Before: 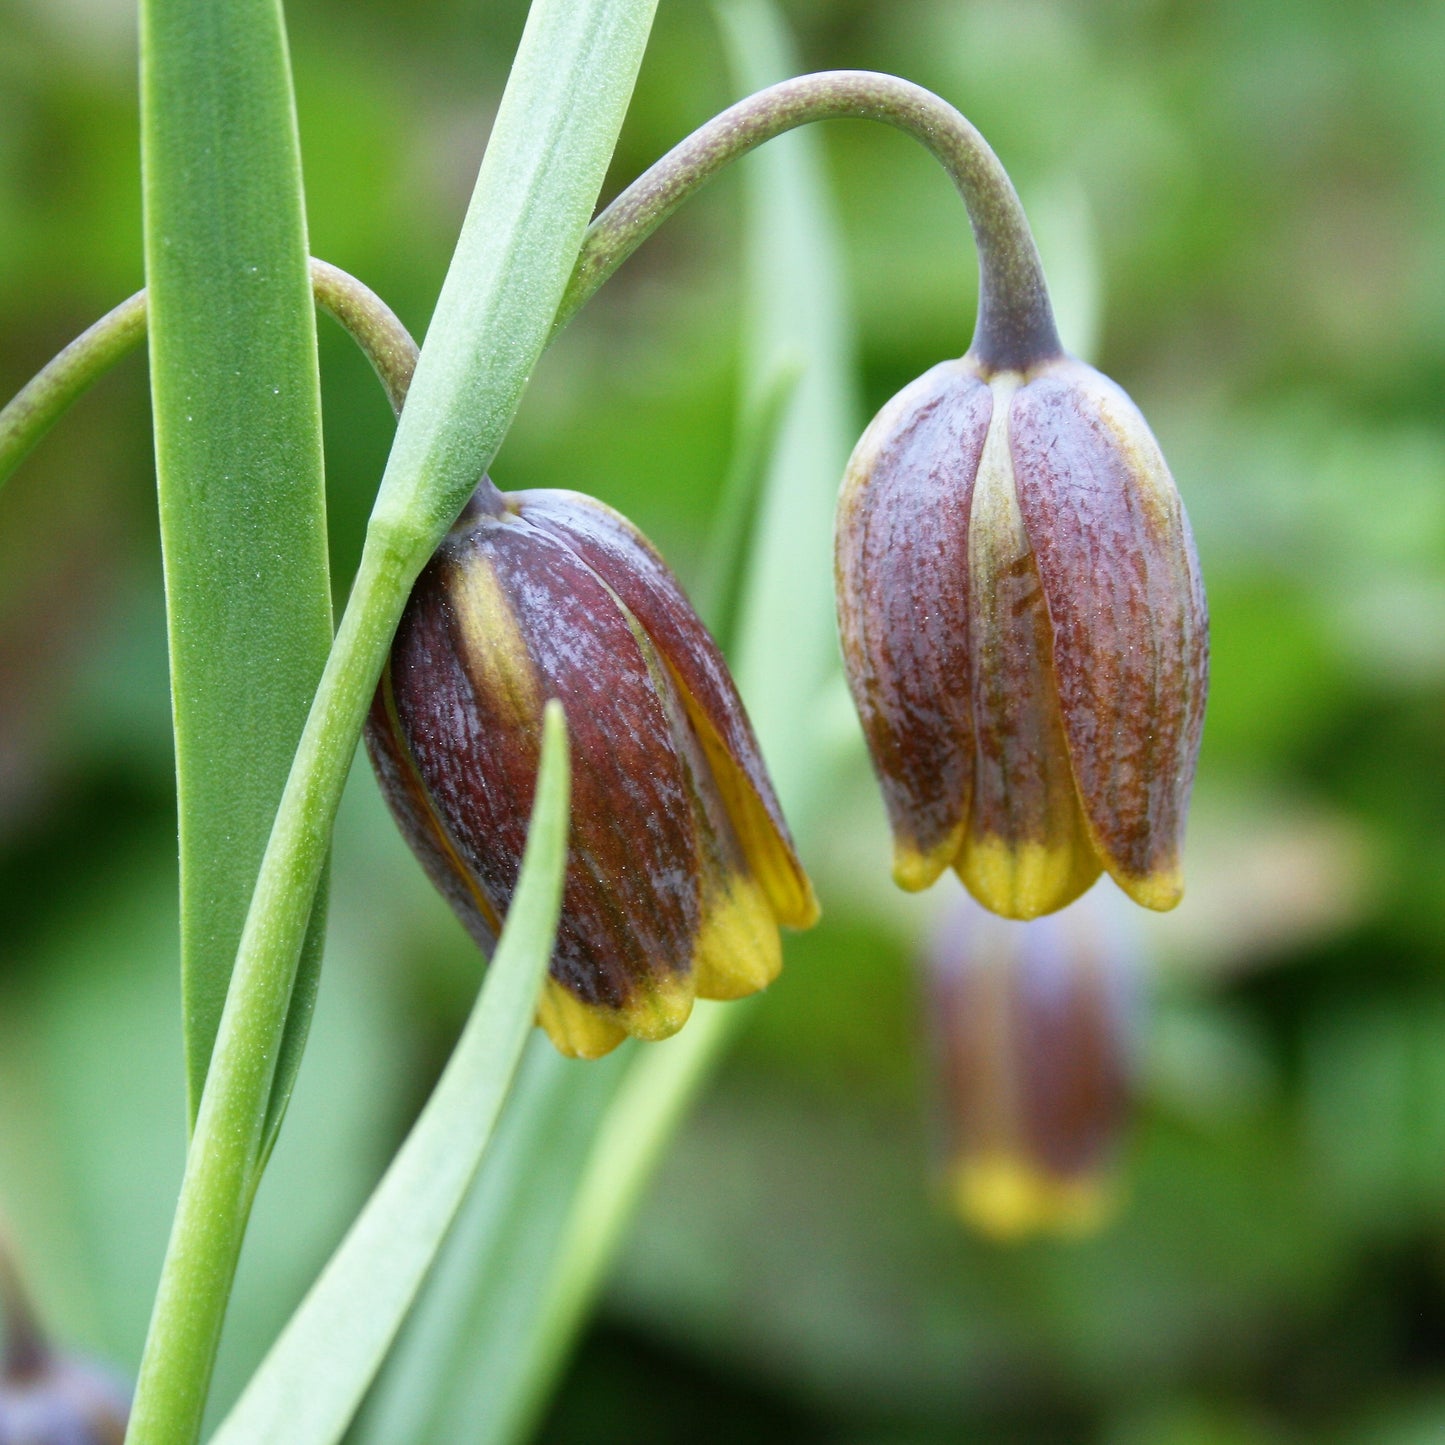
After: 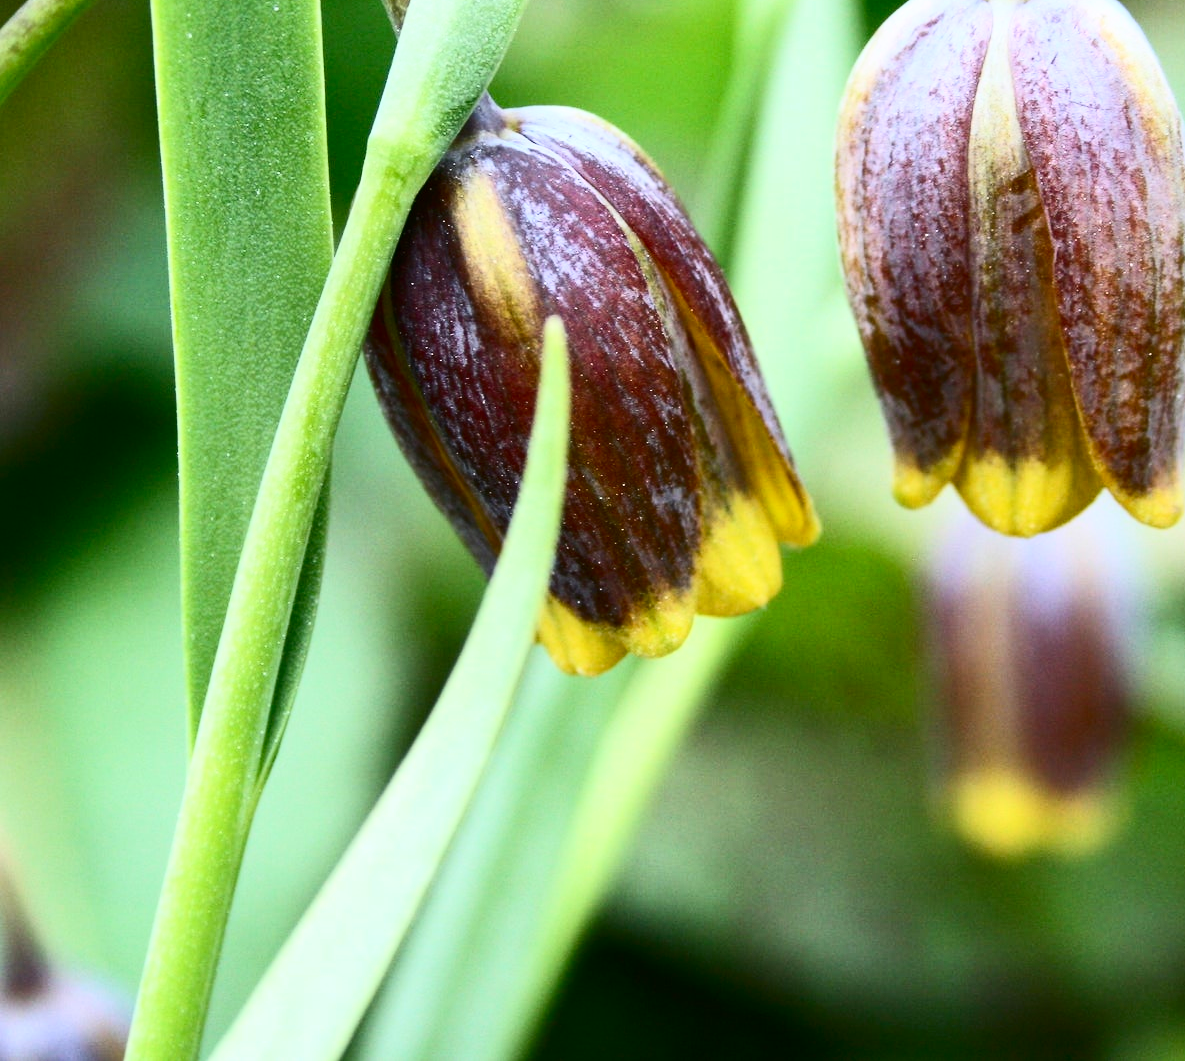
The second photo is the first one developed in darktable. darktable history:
crop: top 26.531%, right 17.959%
contrast brightness saturation: contrast 0.4, brightness 0.1, saturation 0.21
